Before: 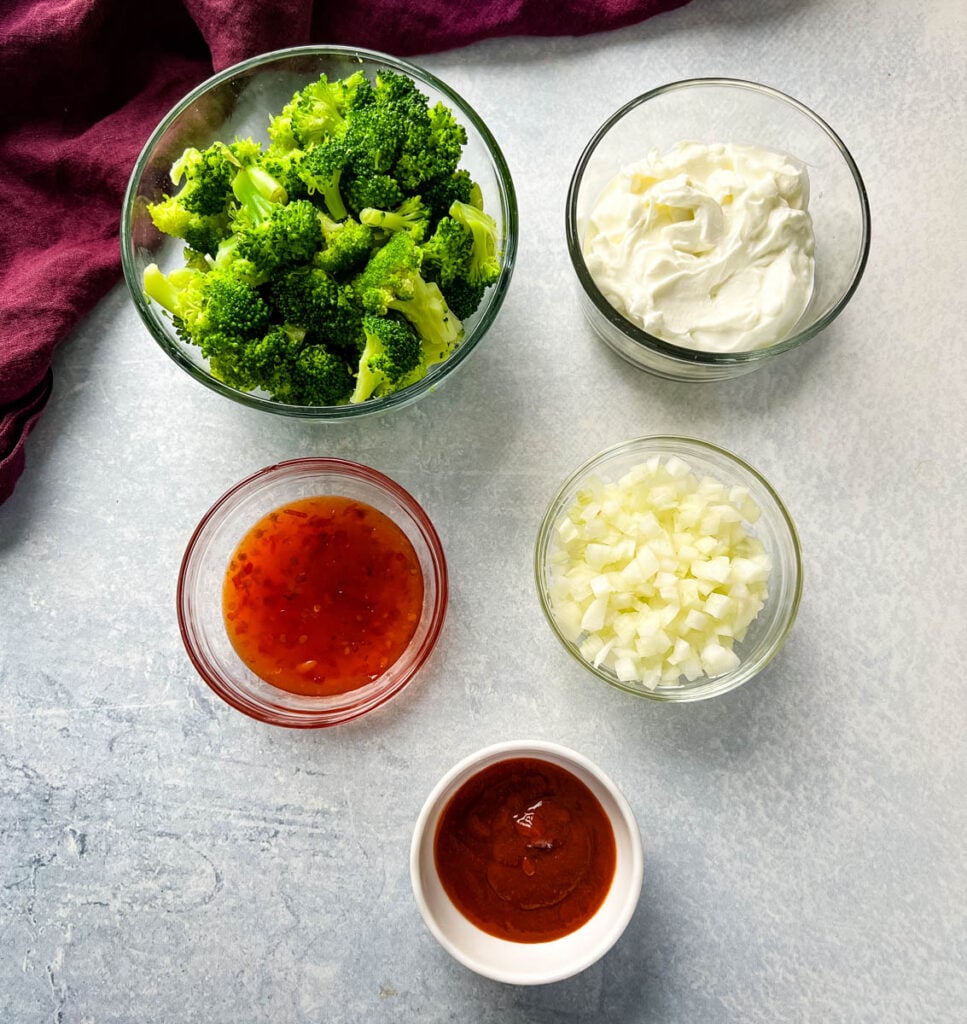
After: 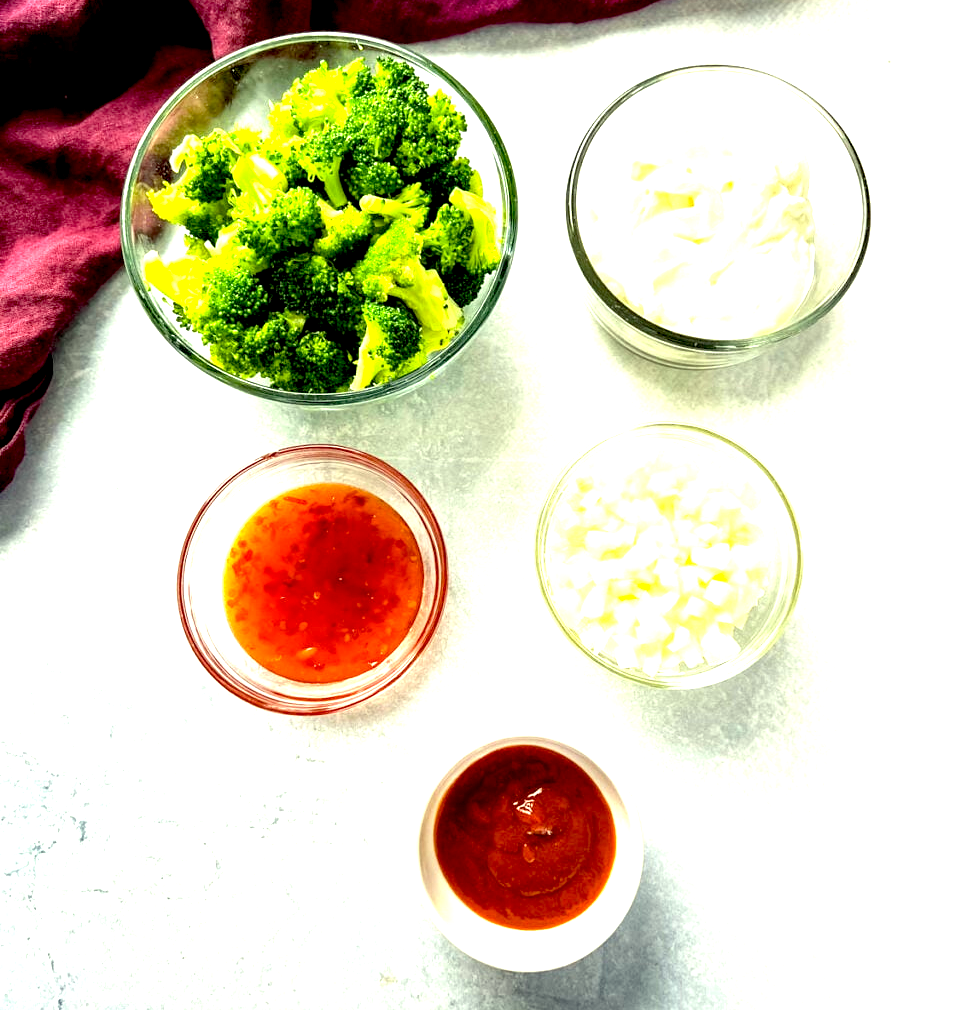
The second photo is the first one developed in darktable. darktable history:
exposure: black level correction 0.009, exposure 1.414 EV, compensate highlight preservation false
color correction: highlights a* -5.91, highlights b* 11.02
crop: top 1.358%, right 0.048%
color zones: curves: ch0 [(0, 0.425) (0.143, 0.422) (0.286, 0.42) (0.429, 0.419) (0.571, 0.419) (0.714, 0.42) (0.857, 0.422) (1, 0.425)], mix -131.85%
